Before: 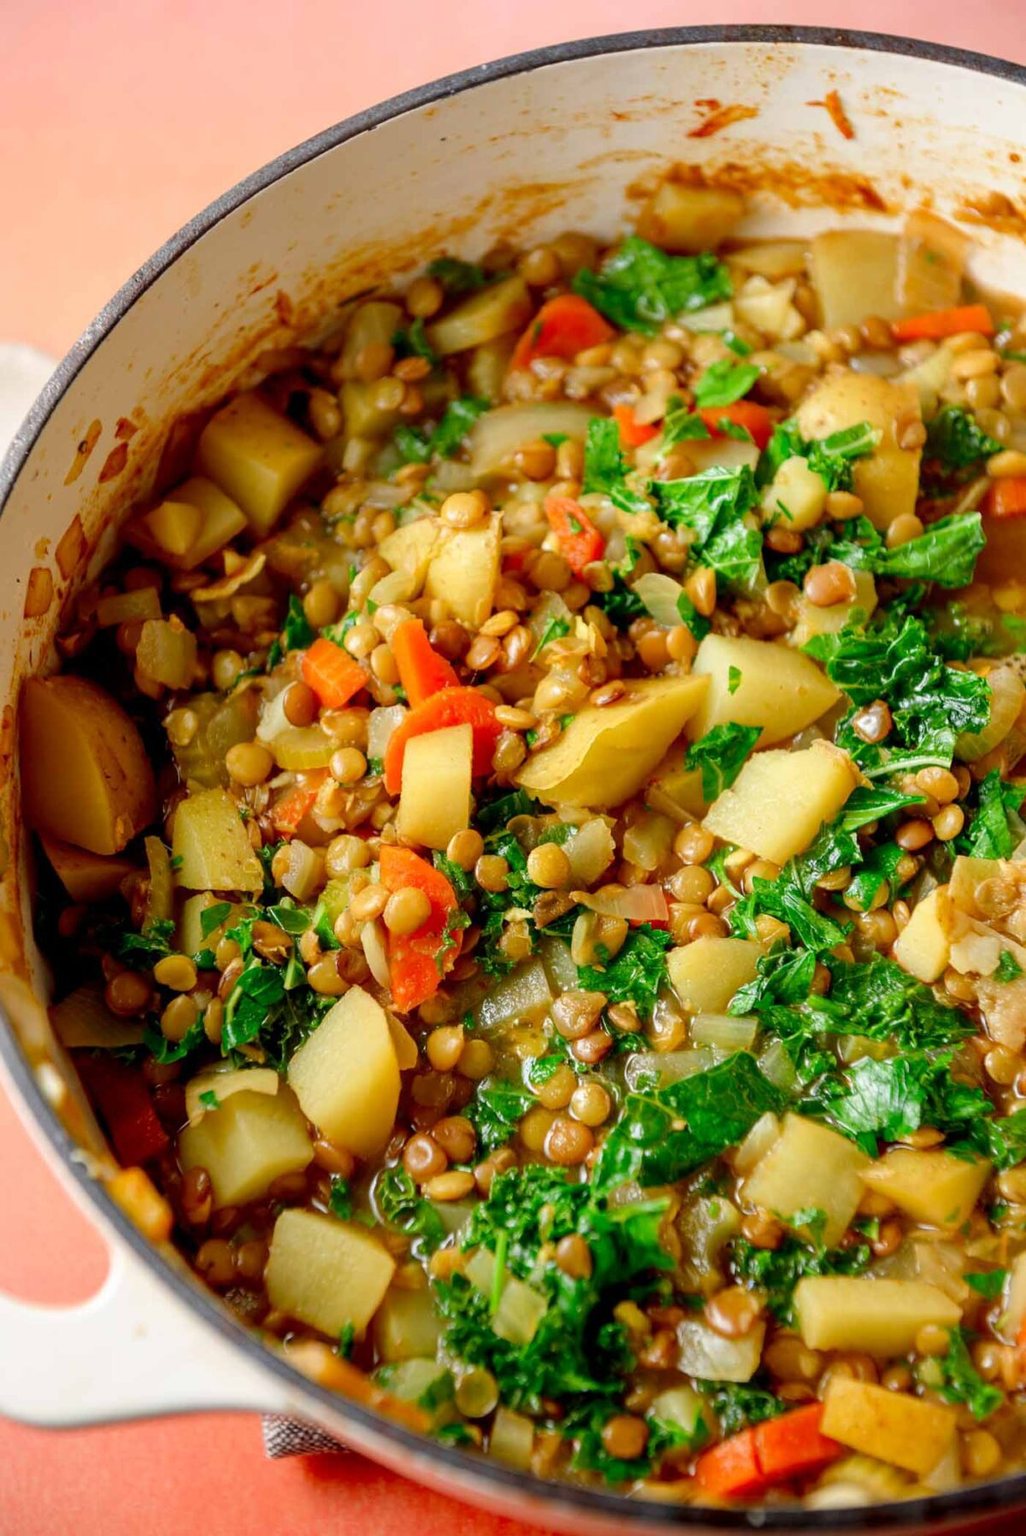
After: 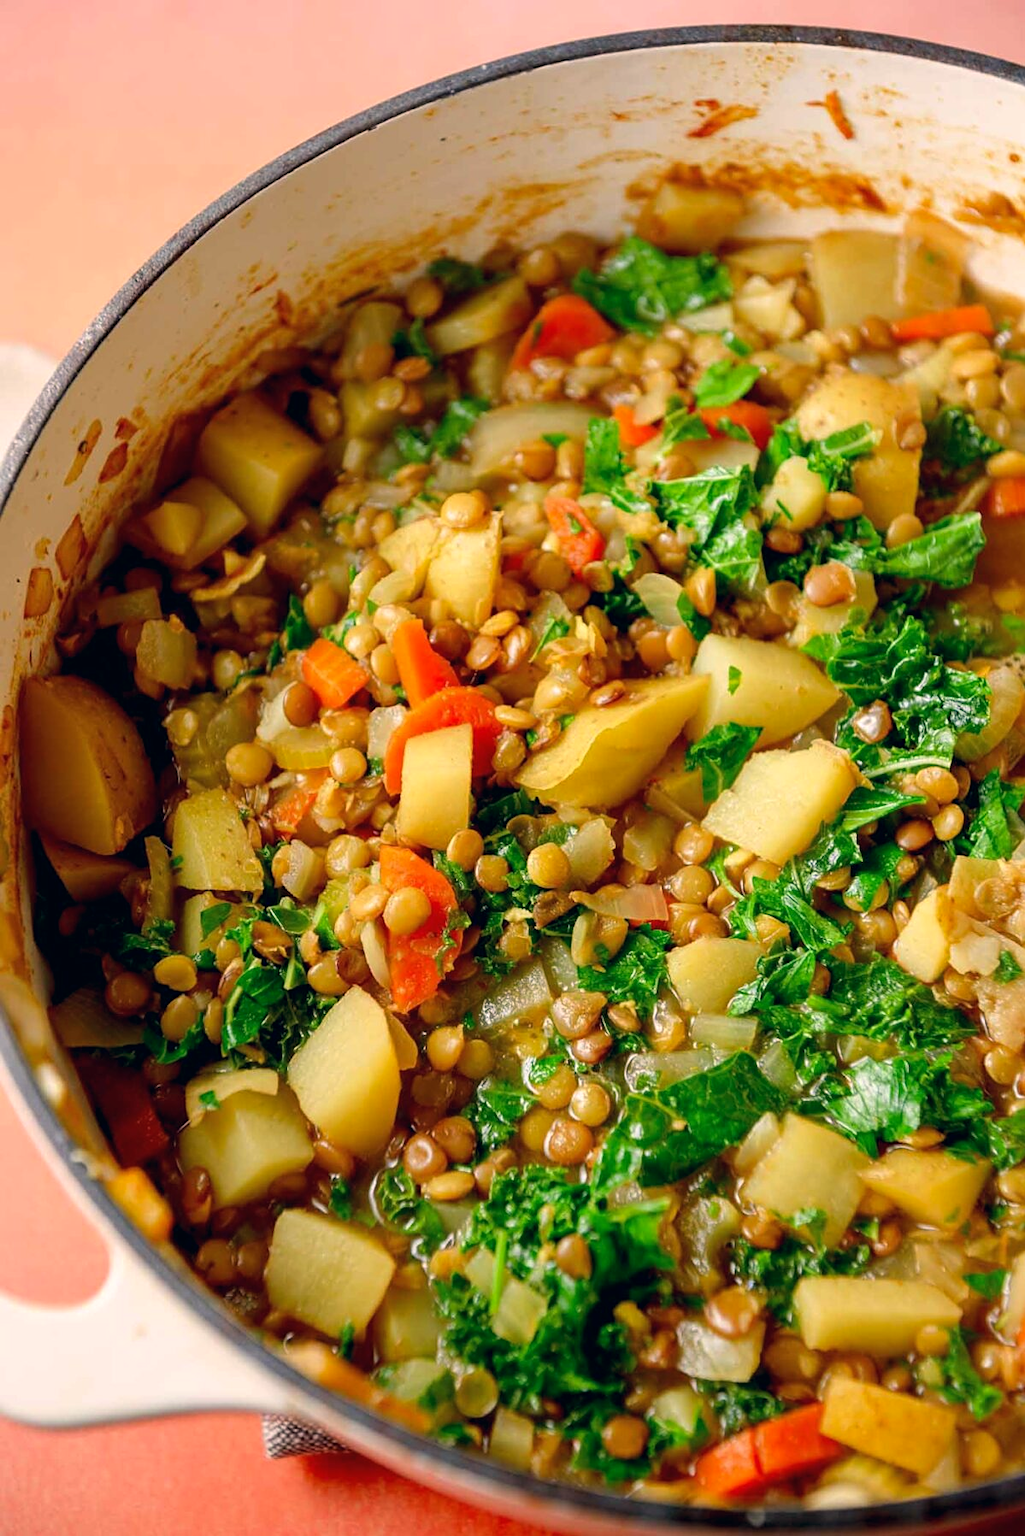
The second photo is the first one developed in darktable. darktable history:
sharpen: amount 0.2
color correction: highlights a* 5.38, highlights b* 5.3, shadows a* -4.26, shadows b* -5.11
